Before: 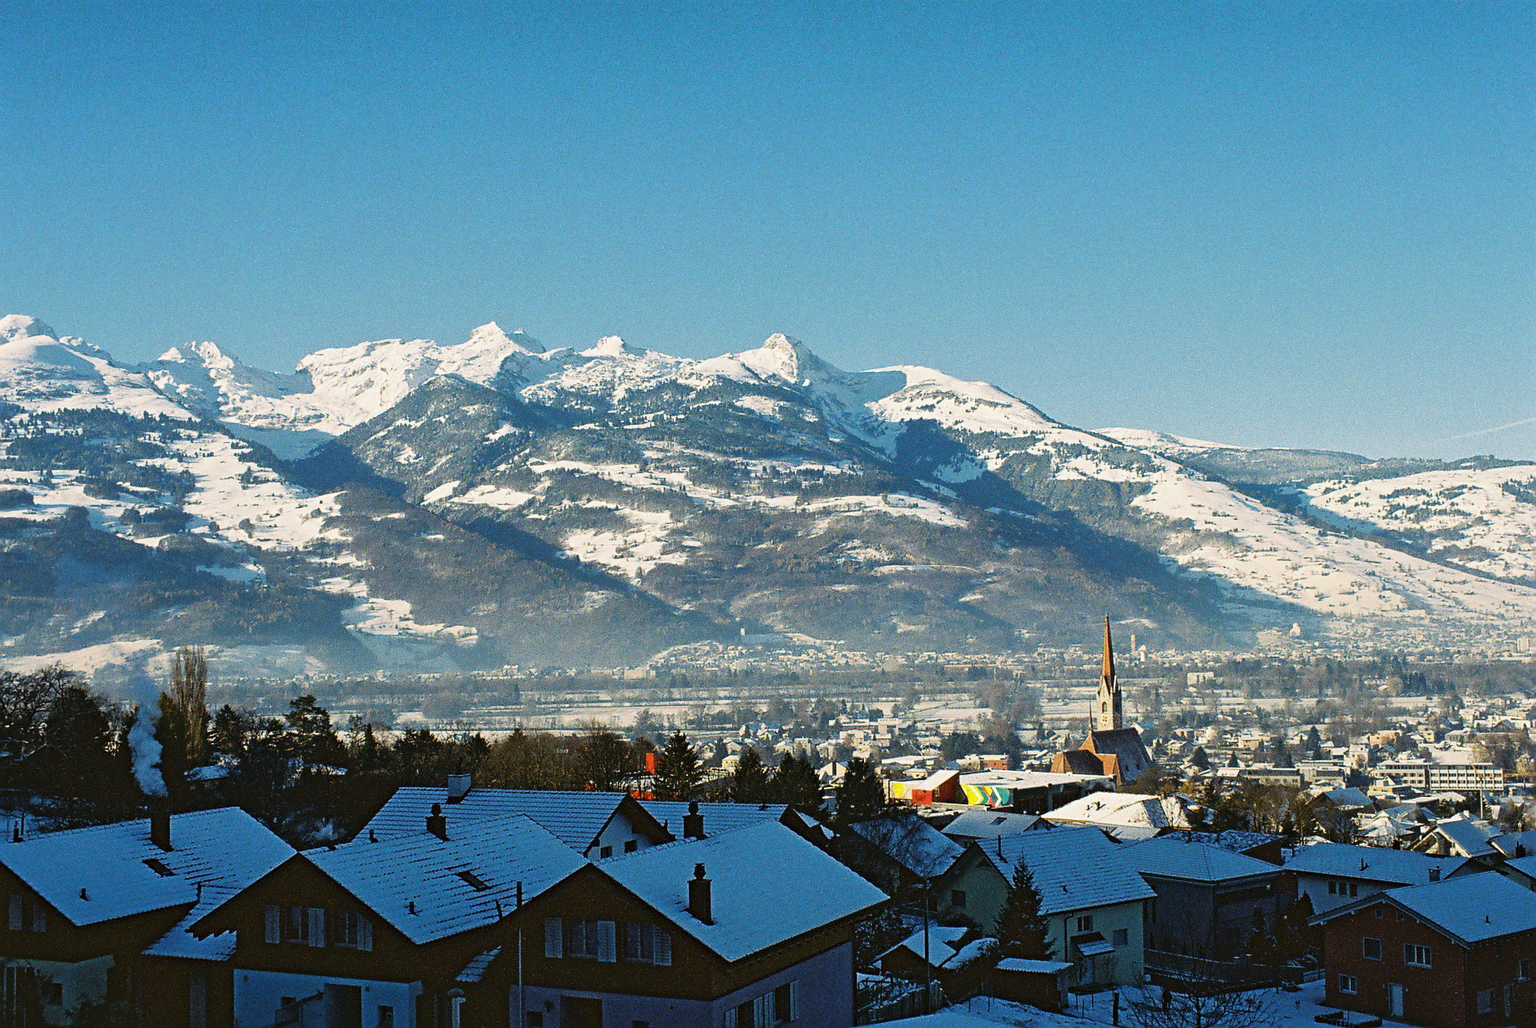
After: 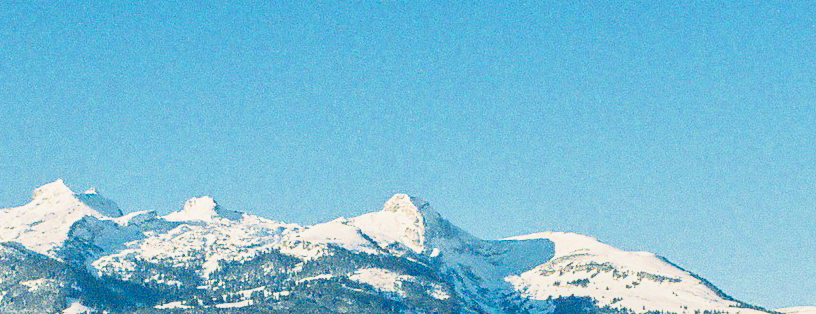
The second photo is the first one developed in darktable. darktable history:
filmic rgb: black relative exposure -7.77 EV, white relative exposure 4.38 EV, threshold 5.95 EV, target black luminance 0%, hardness 3.75, latitude 50.68%, contrast 1.069, highlights saturation mix 9.66%, shadows ↔ highlights balance -0.265%, color science v5 (2021), contrast in shadows safe, contrast in highlights safe, enable highlight reconstruction true
local contrast: on, module defaults
crop: left 28.865%, top 16.786%, right 26.749%, bottom 57.656%
exposure: black level correction -0.005, exposure 0.624 EV, compensate exposure bias true, compensate highlight preservation false
